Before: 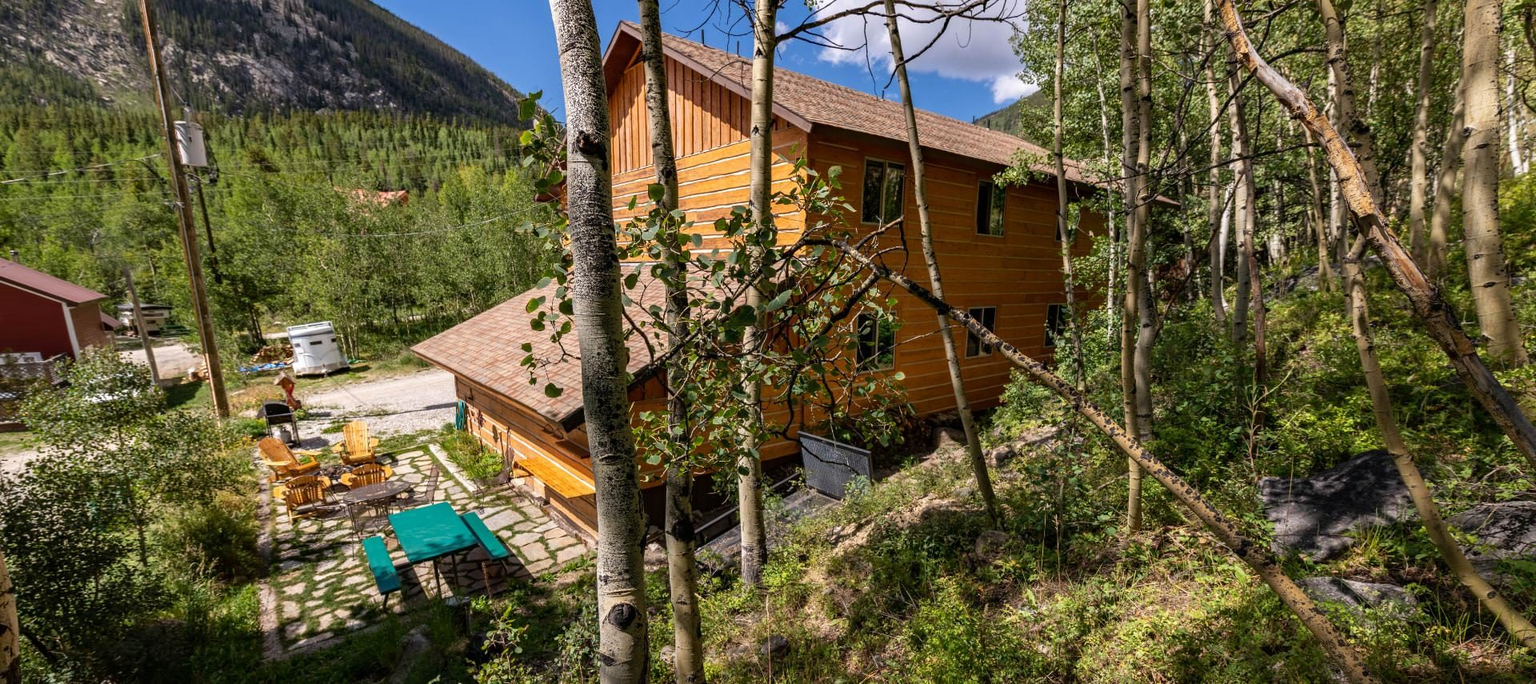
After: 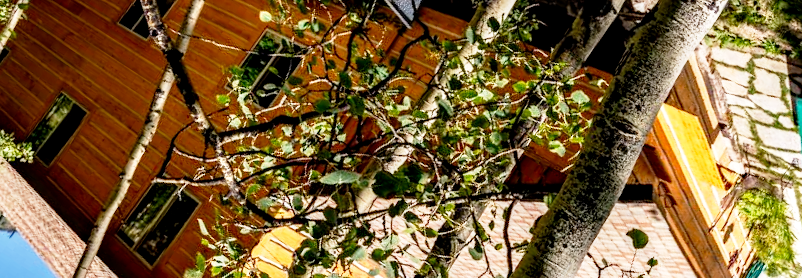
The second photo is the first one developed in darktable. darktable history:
base curve: curves: ch0 [(0, 0) (0.012, 0.01) (0.073, 0.168) (0.31, 0.711) (0.645, 0.957) (1, 1)], preserve colors none
crop and rotate: angle 146.76°, left 9.114%, top 15.656%, right 4.463%, bottom 16.944%
local contrast: shadows 92%, midtone range 0.499
exposure: black level correction 0.001, exposure -0.121 EV, compensate exposure bias true, compensate highlight preservation false
